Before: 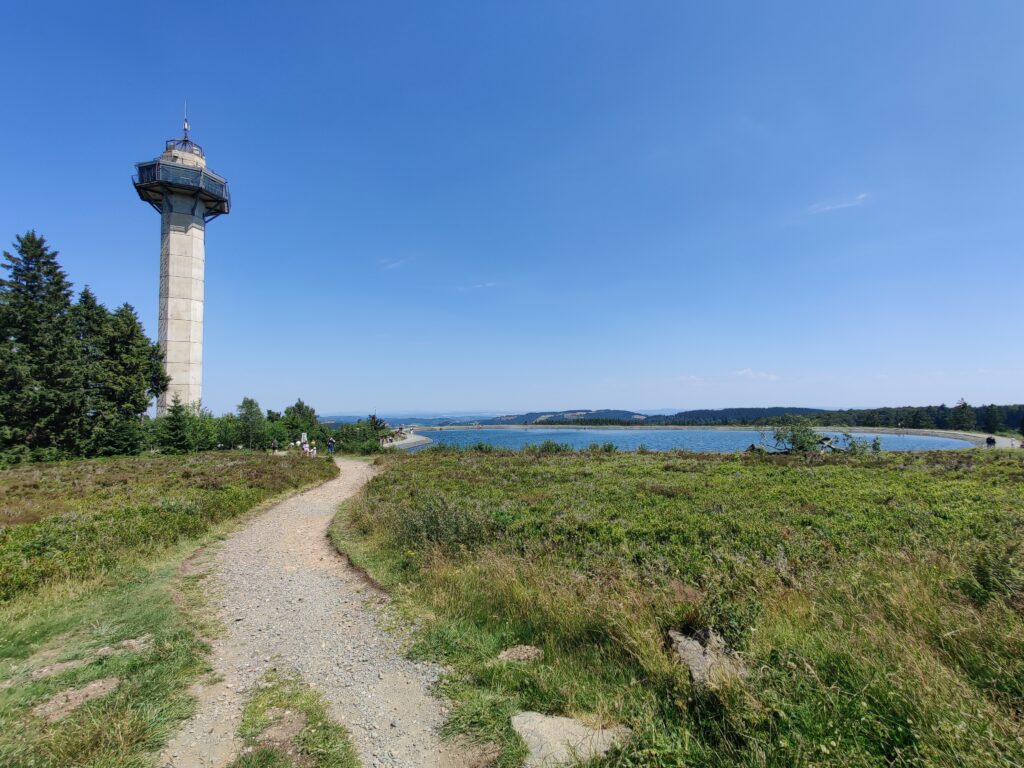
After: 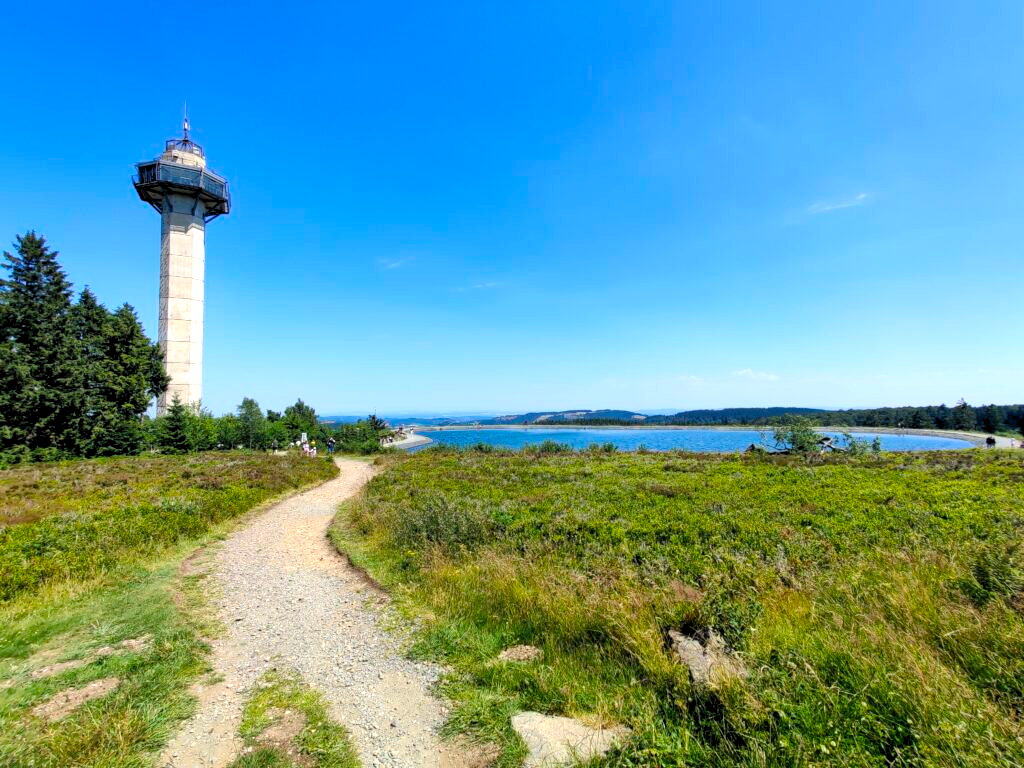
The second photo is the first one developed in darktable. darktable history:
rgb levels: levels [[0.01, 0.419, 0.839], [0, 0.5, 1], [0, 0.5, 1]]
color balance rgb: perceptual saturation grading › global saturation 36%, perceptual brilliance grading › global brilliance 10%, global vibrance 20%
